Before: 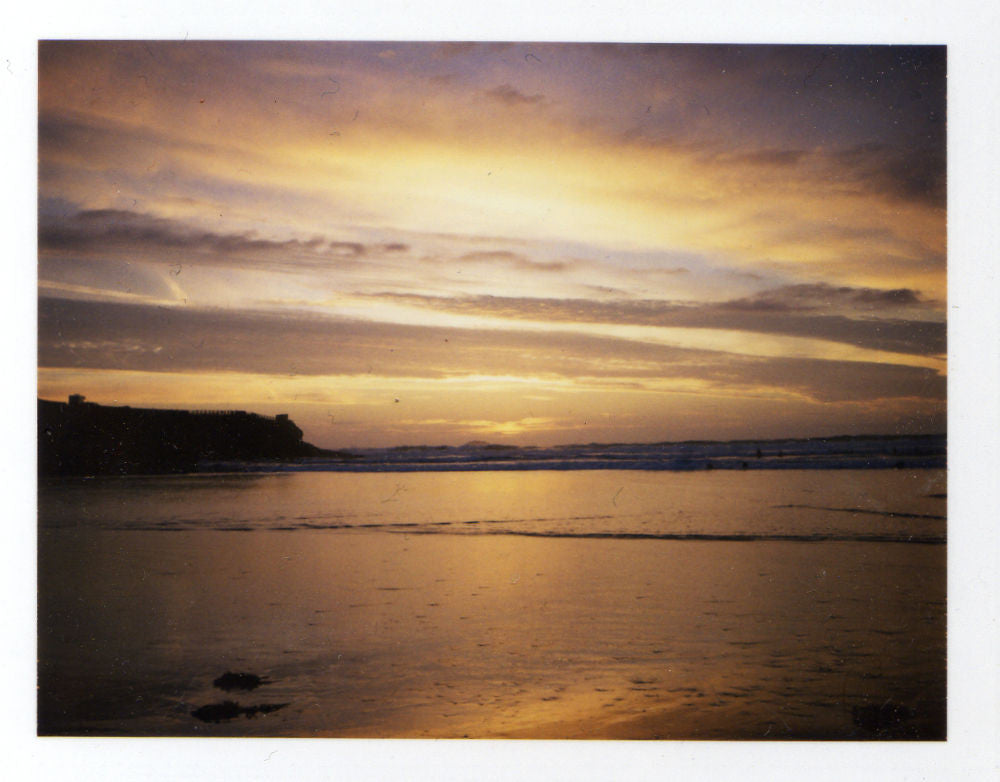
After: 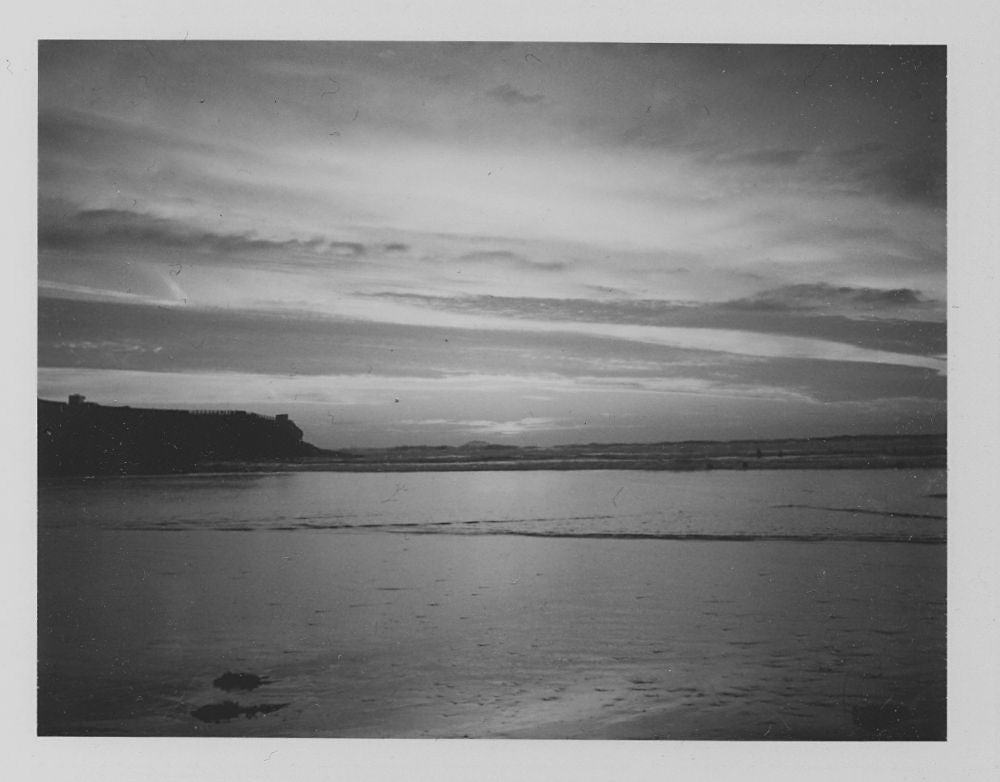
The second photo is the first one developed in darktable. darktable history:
sharpen: on, module defaults
contrast brightness saturation: contrast -0.28
monochrome: on, module defaults
